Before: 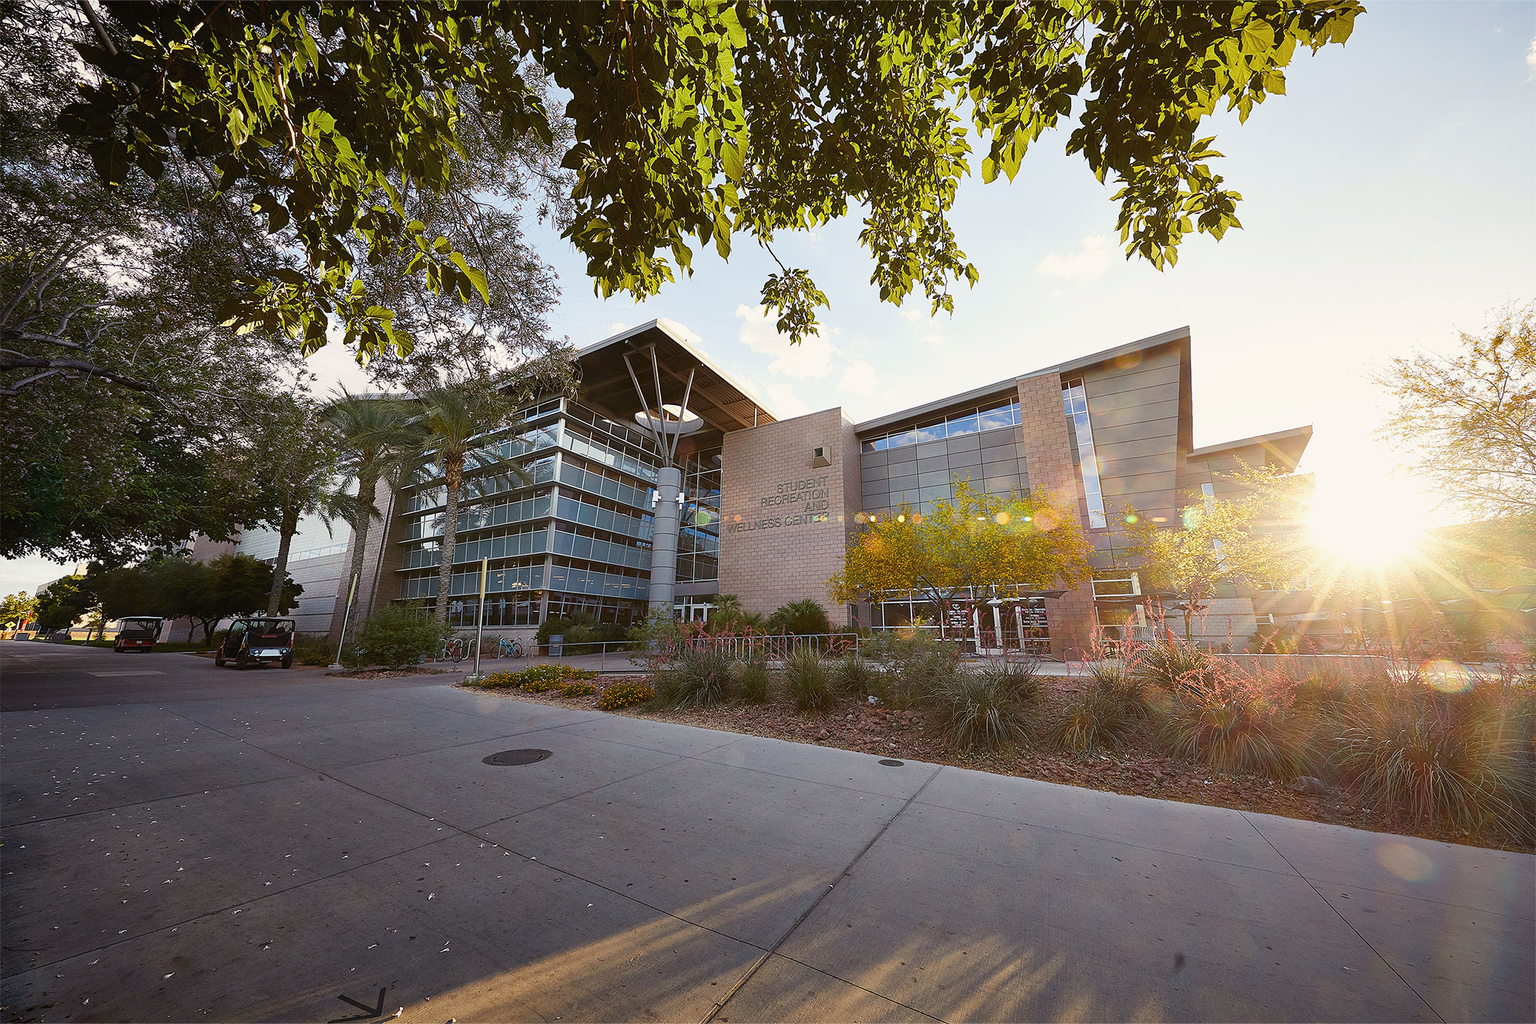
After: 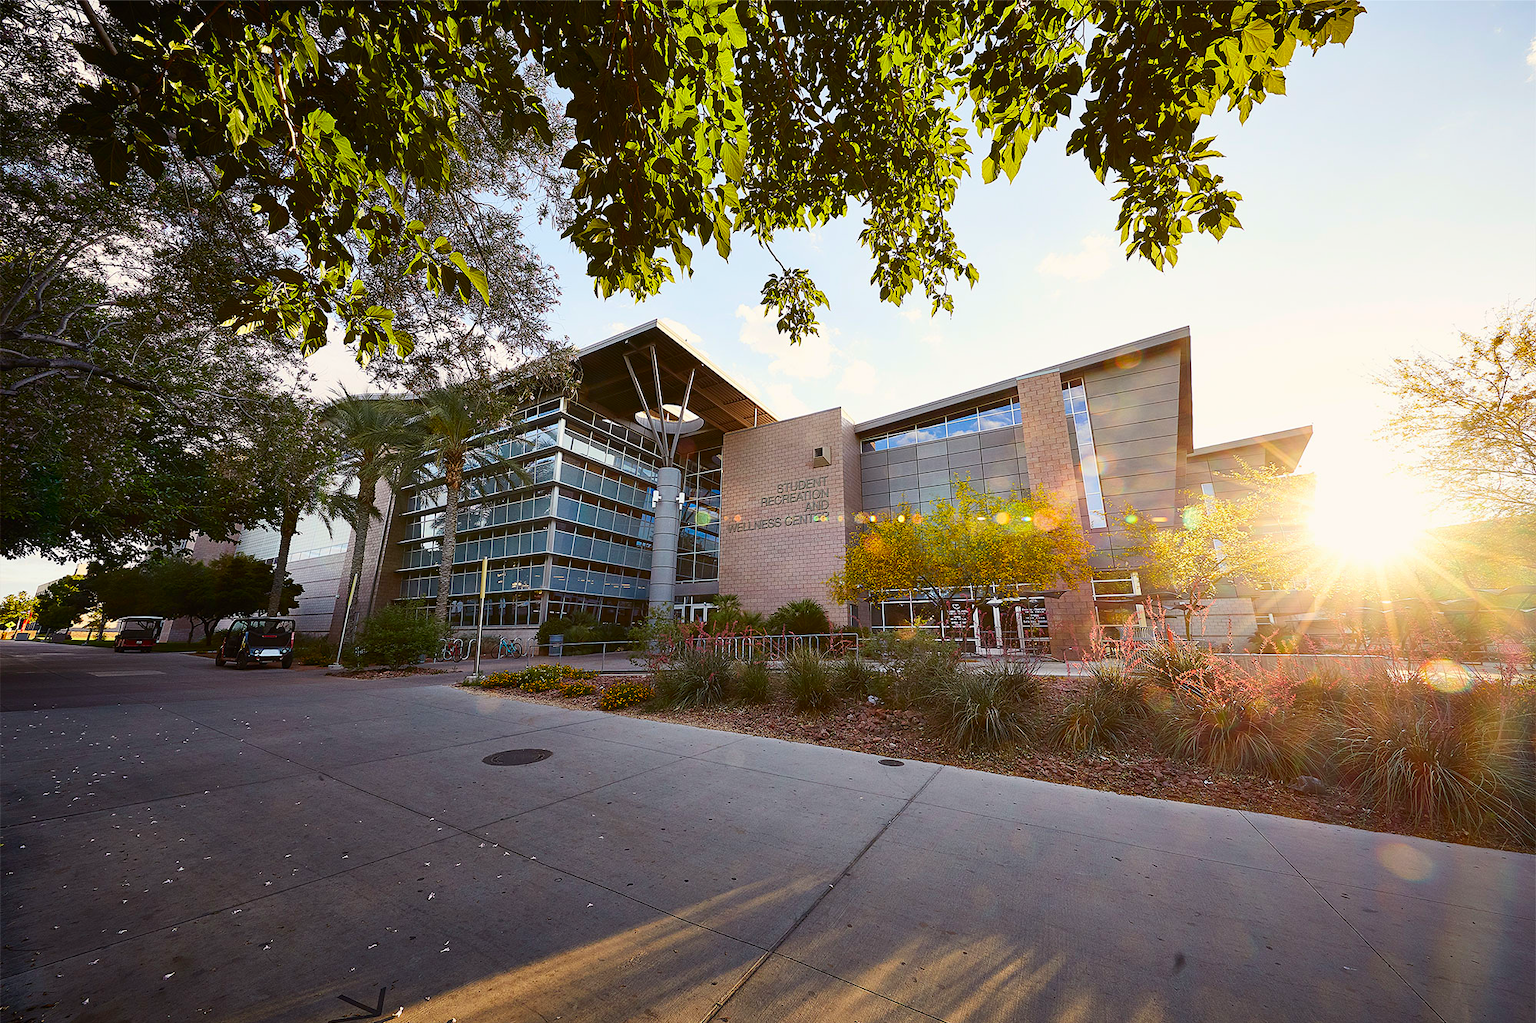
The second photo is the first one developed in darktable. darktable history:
contrast brightness saturation: contrast 0.161, saturation 0.316
